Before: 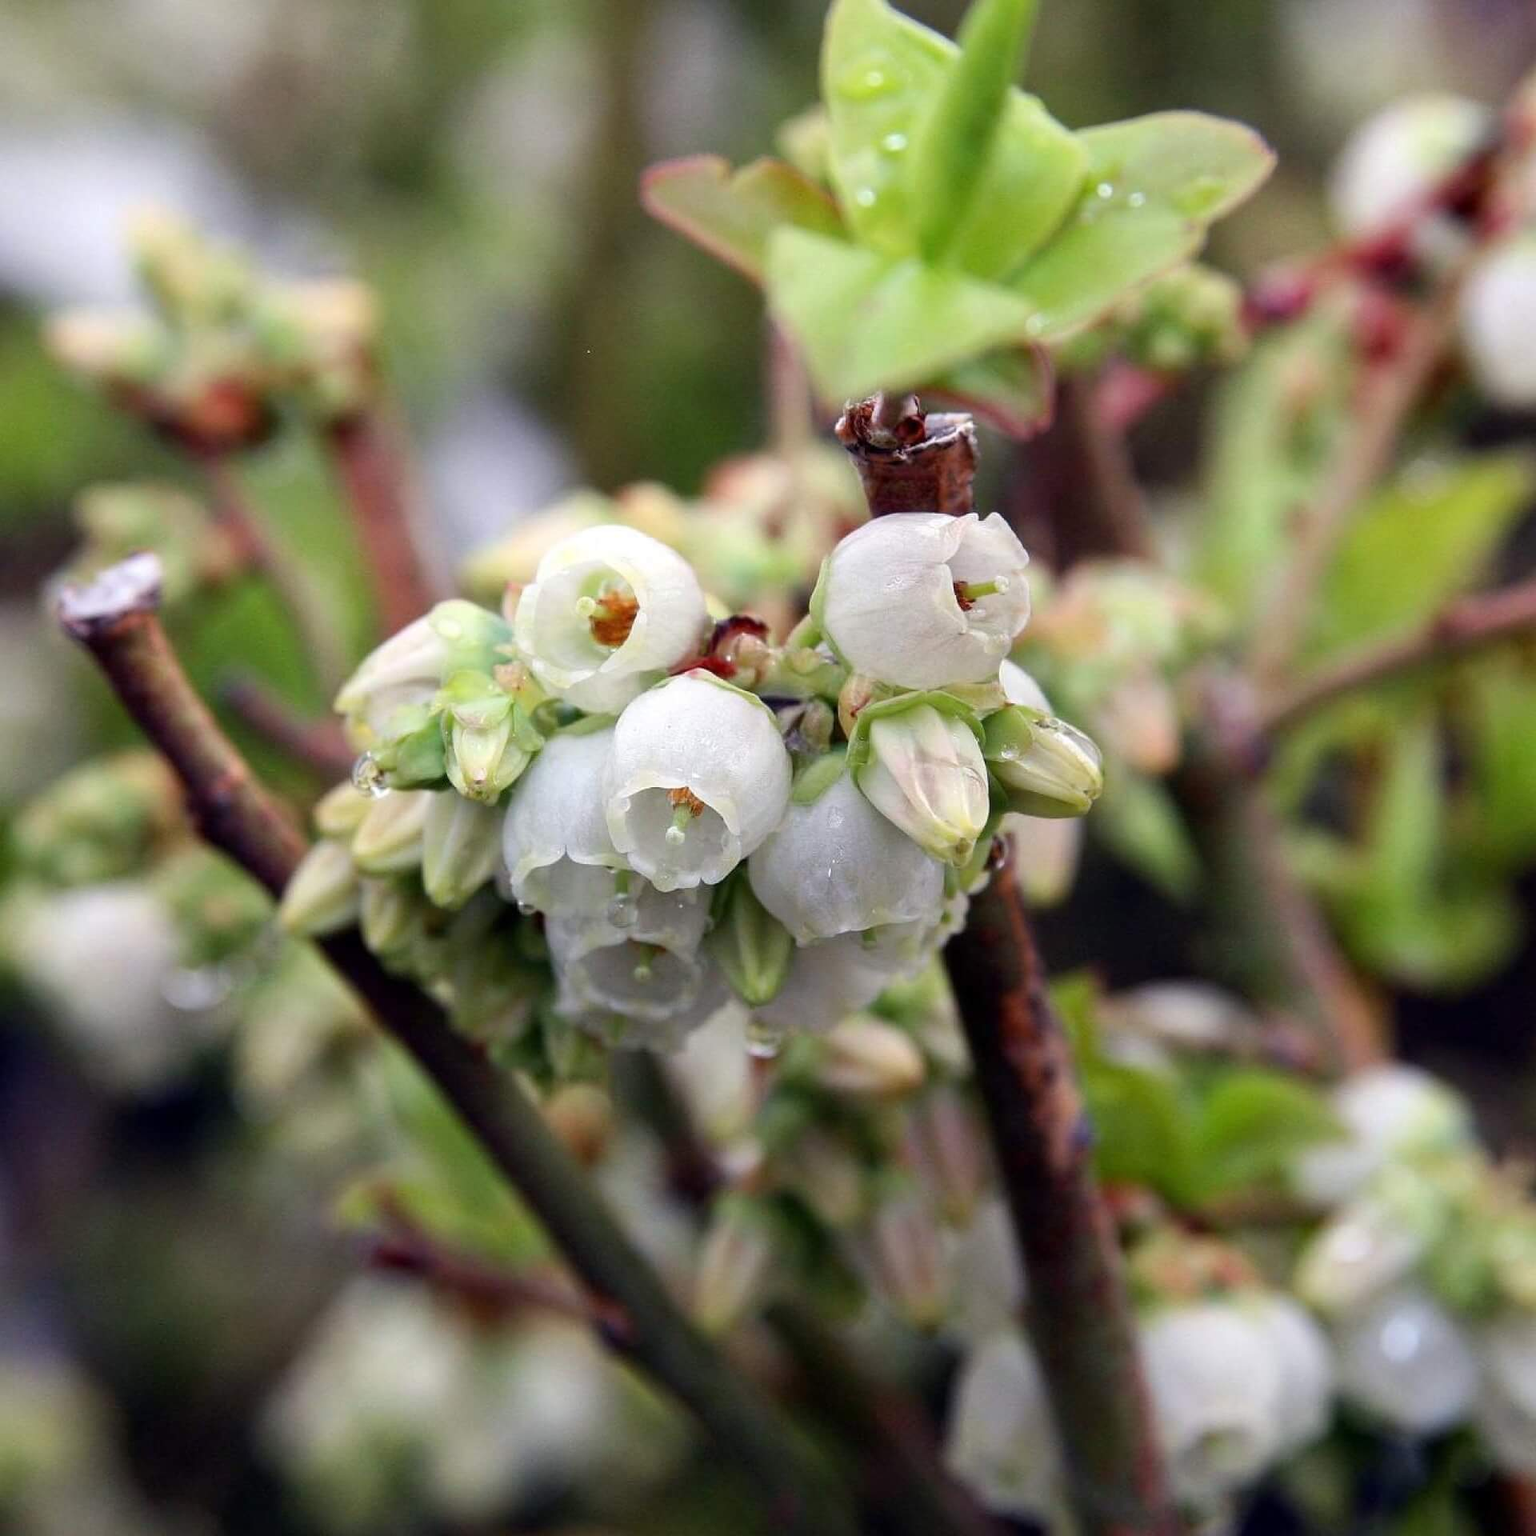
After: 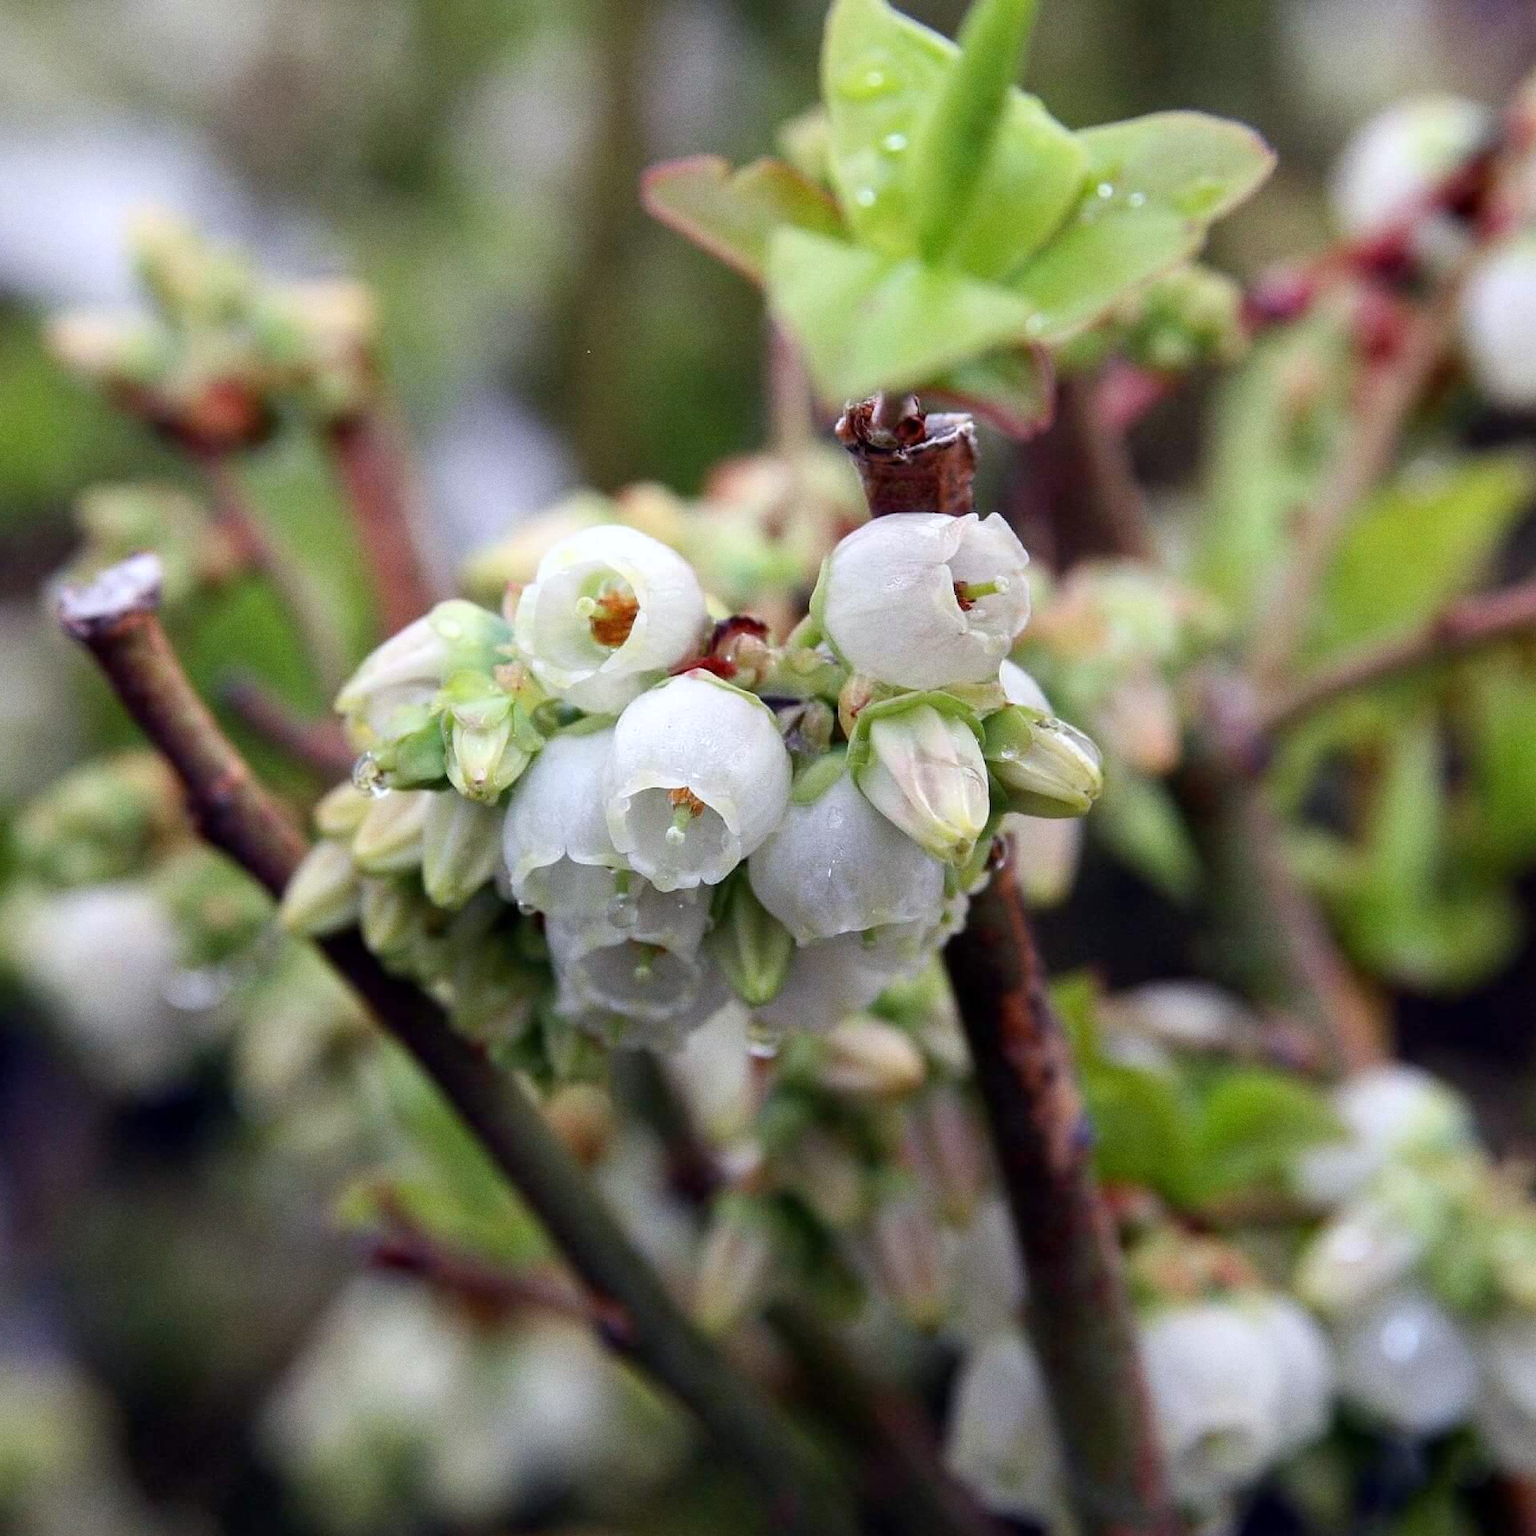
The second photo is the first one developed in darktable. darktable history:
white balance: red 0.98, blue 1.034
grain: coarseness 0.47 ISO
